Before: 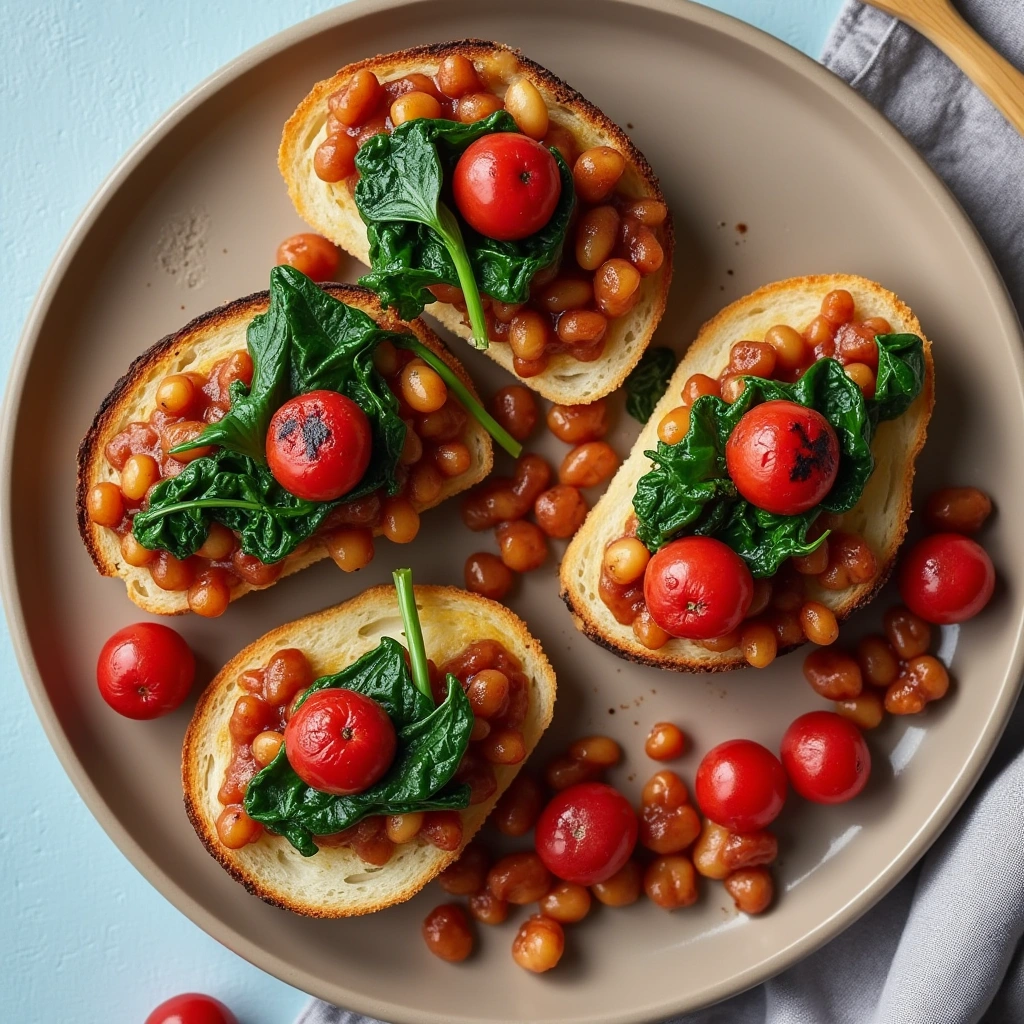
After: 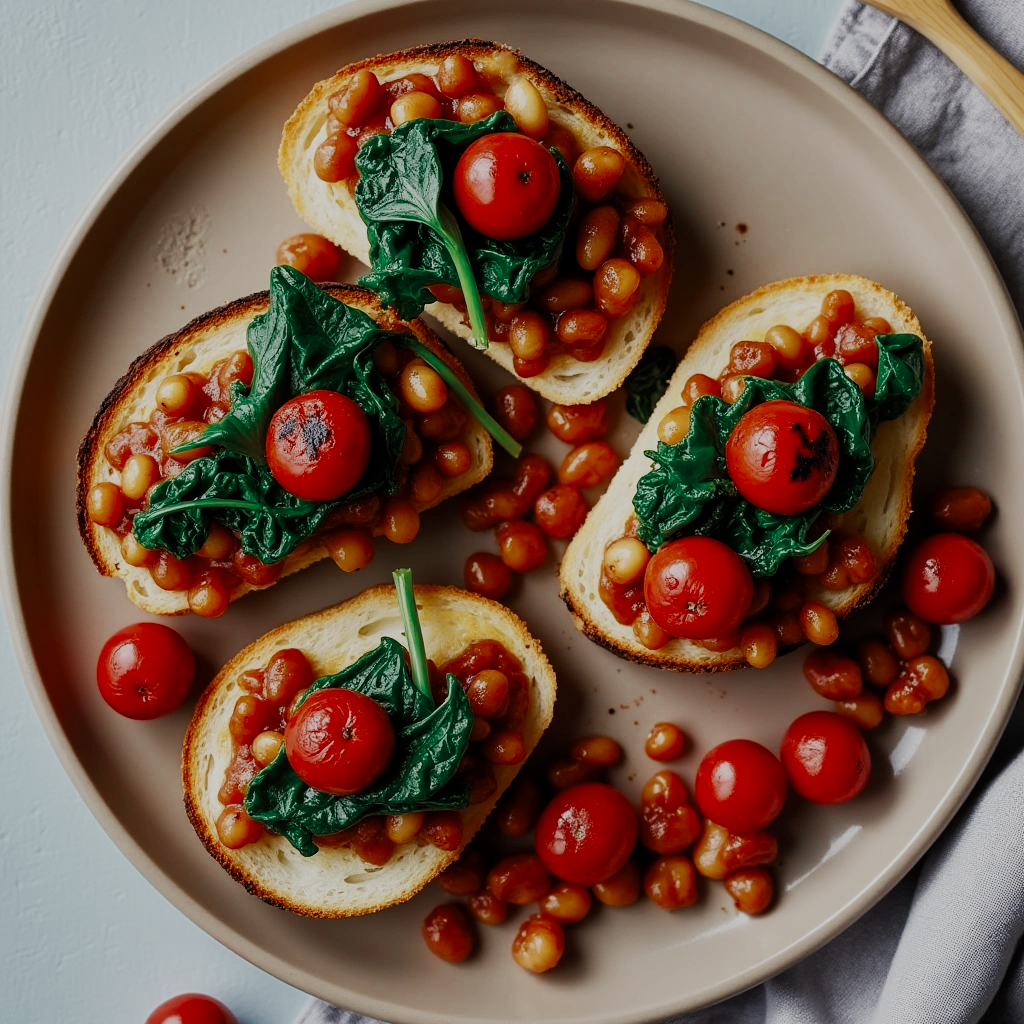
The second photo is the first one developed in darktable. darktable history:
filmic rgb: middle gray luminance 29.23%, black relative exposure -10.33 EV, white relative exposure 5.51 EV, target black luminance 0%, hardness 3.94, latitude 1.43%, contrast 1.128, highlights saturation mix 6.07%, shadows ↔ highlights balance 15.07%, preserve chrominance no, color science v5 (2021), contrast in shadows safe, contrast in highlights safe
color zones: curves: ch0 [(0, 0.5) (0.125, 0.4) (0.25, 0.5) (0.375, 0.4) (0.5, 0.4) (0.625, 0.35) (0.75, 0.35) (0.875, 0.5)]; ch1 [(0, 0.35) (0.125, 0.45) (0.25, 0.35) (0.375, 0.35) (0.5, 0.35) (0.625, 0.35) (0.75, 0.45) (0.875, 0.35)]; ch2 [(0, 0.6) (0.125, 0.5) (0.25, 0.5) (0.375, 0.6) (0.5, 0.6) (0.625, 0.5) (0.75, 0.5) (0.875, 0.5)]
